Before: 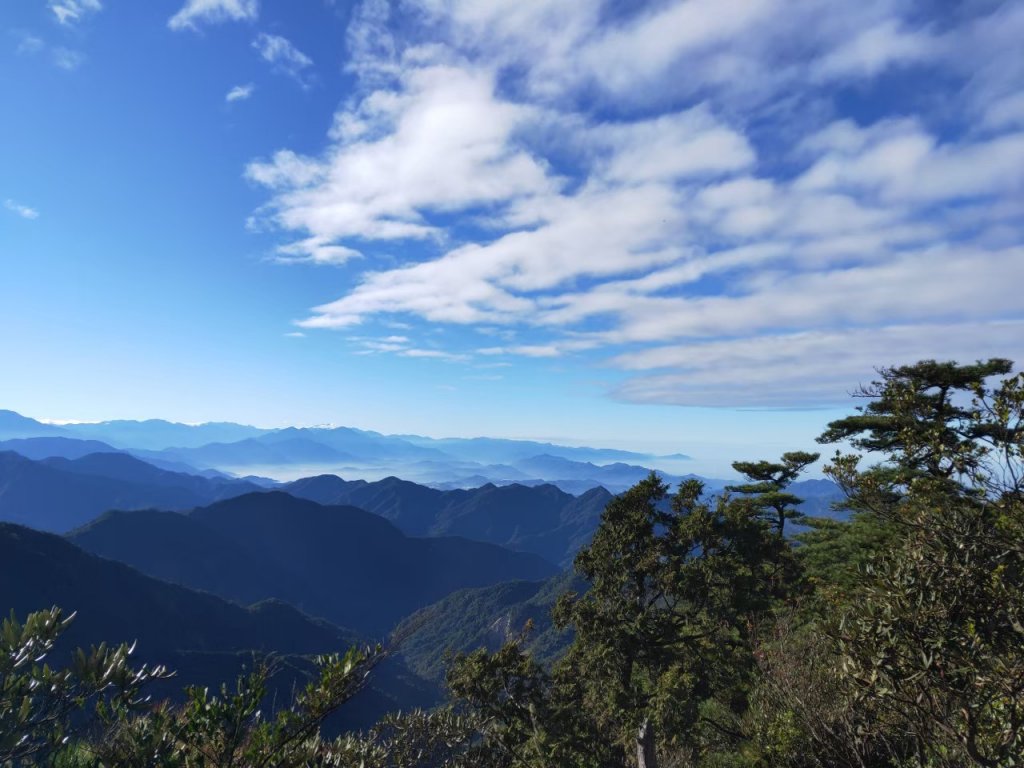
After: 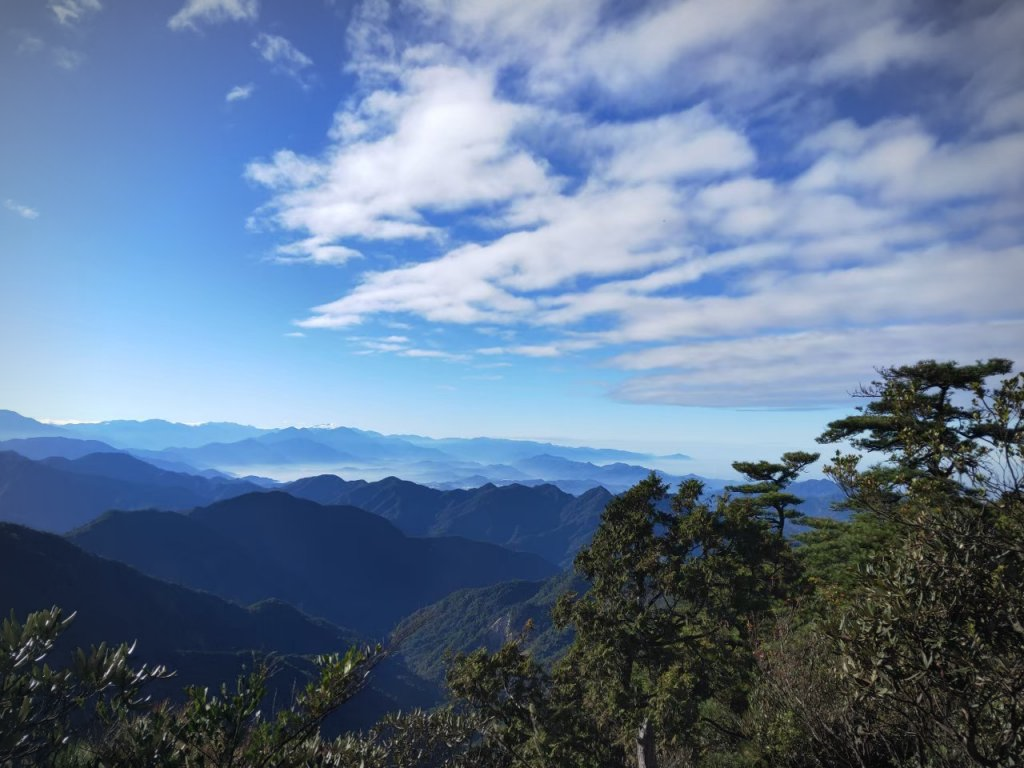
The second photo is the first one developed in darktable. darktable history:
vignetting: fall-off radius 59.72%, automatic ratio true
